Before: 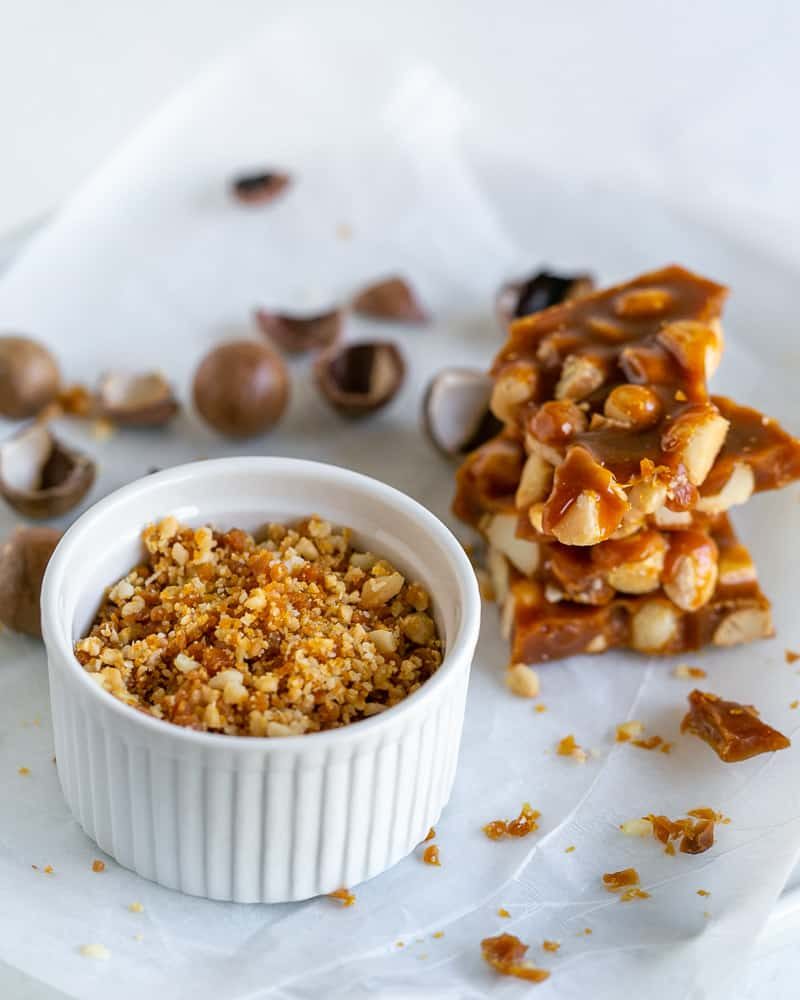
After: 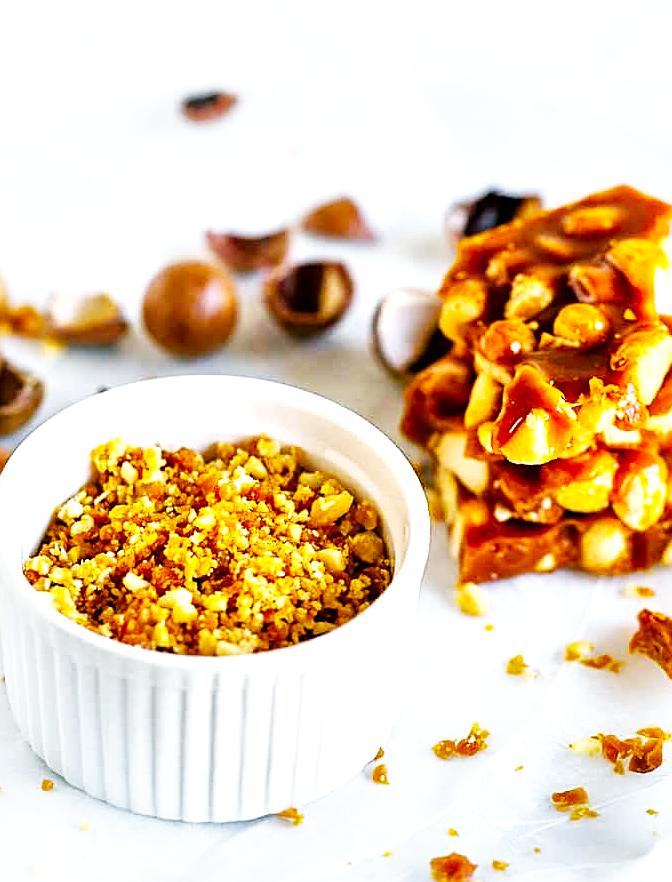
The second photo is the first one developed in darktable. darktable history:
sharpen: on, module defaults
color balance rgb: perceptual saturation grading › global saturation 30%, global vibrance 20%
base curve: curves: ch0 [(0, 0) (0.007, 0.004) (0.027, 0.03) (0.046, 0.07) (0.207, 0.54) (0.442, 0.872) (0.673, 0.972) (1, 1)], preserve colors none
local contrast: mode bilateral grid, contrast 20, coarseness 50, detail 179%, midtone range 0.2
crop: left 6.446%, top 8.188%, right 9.538%, bottom 3.548%
